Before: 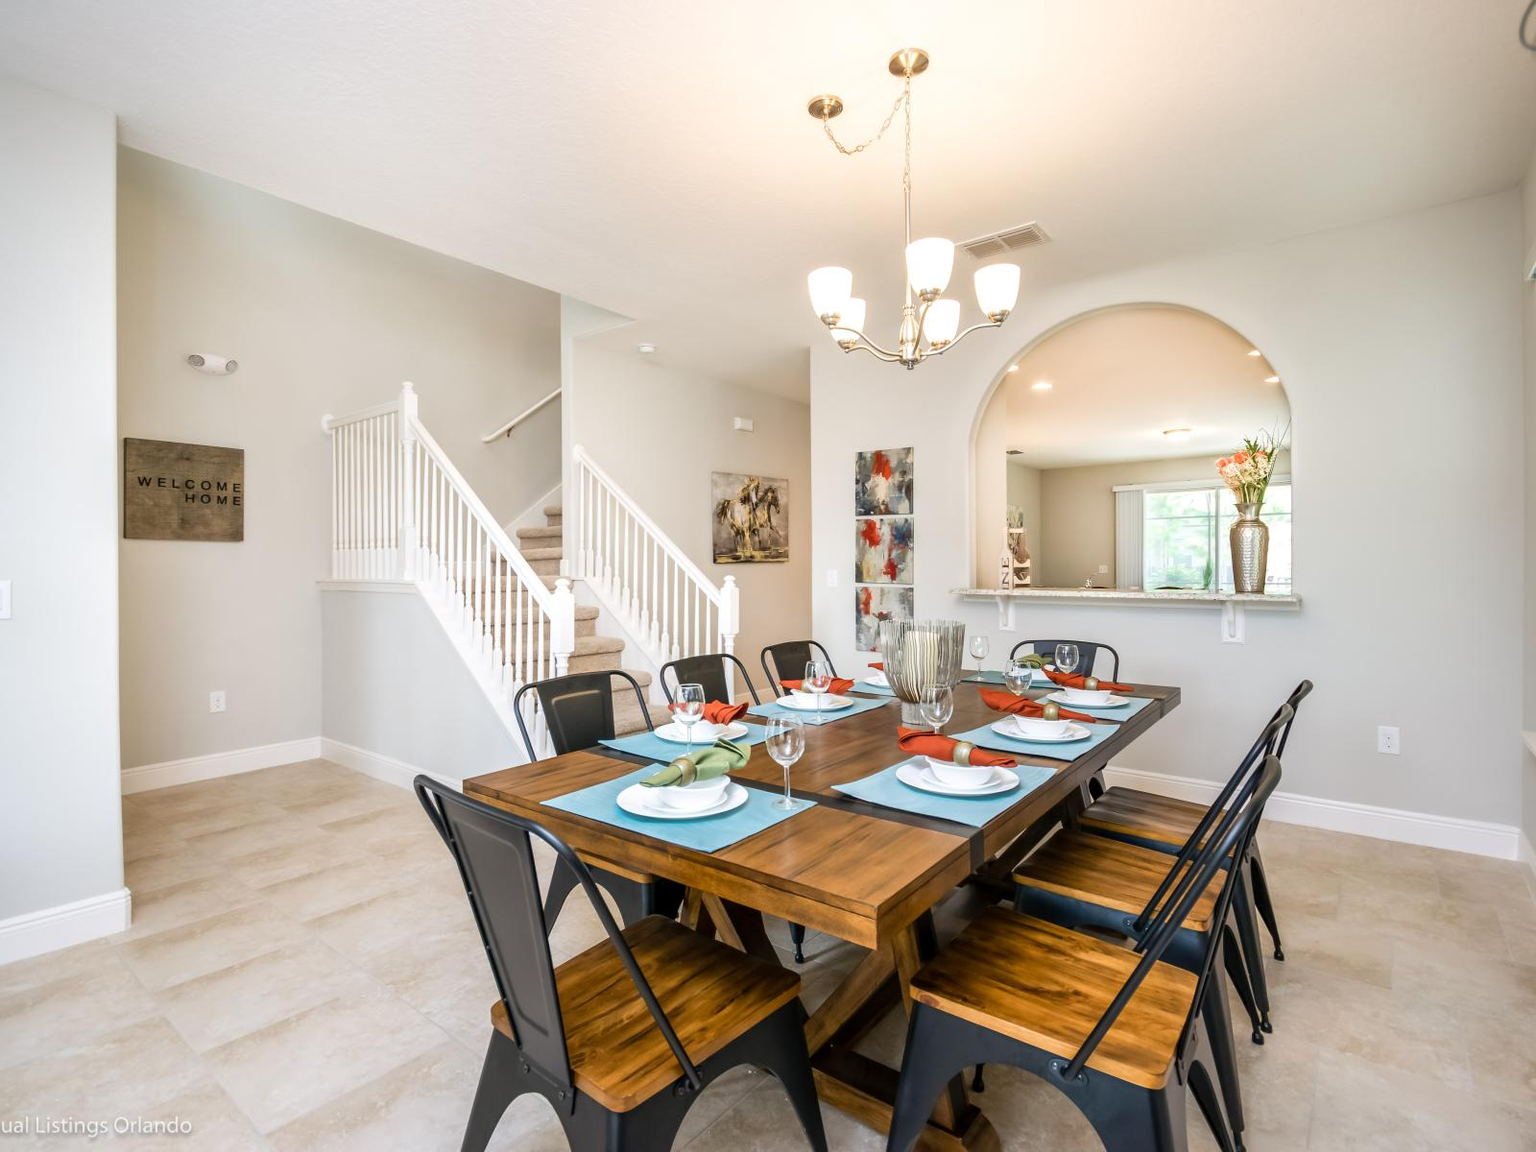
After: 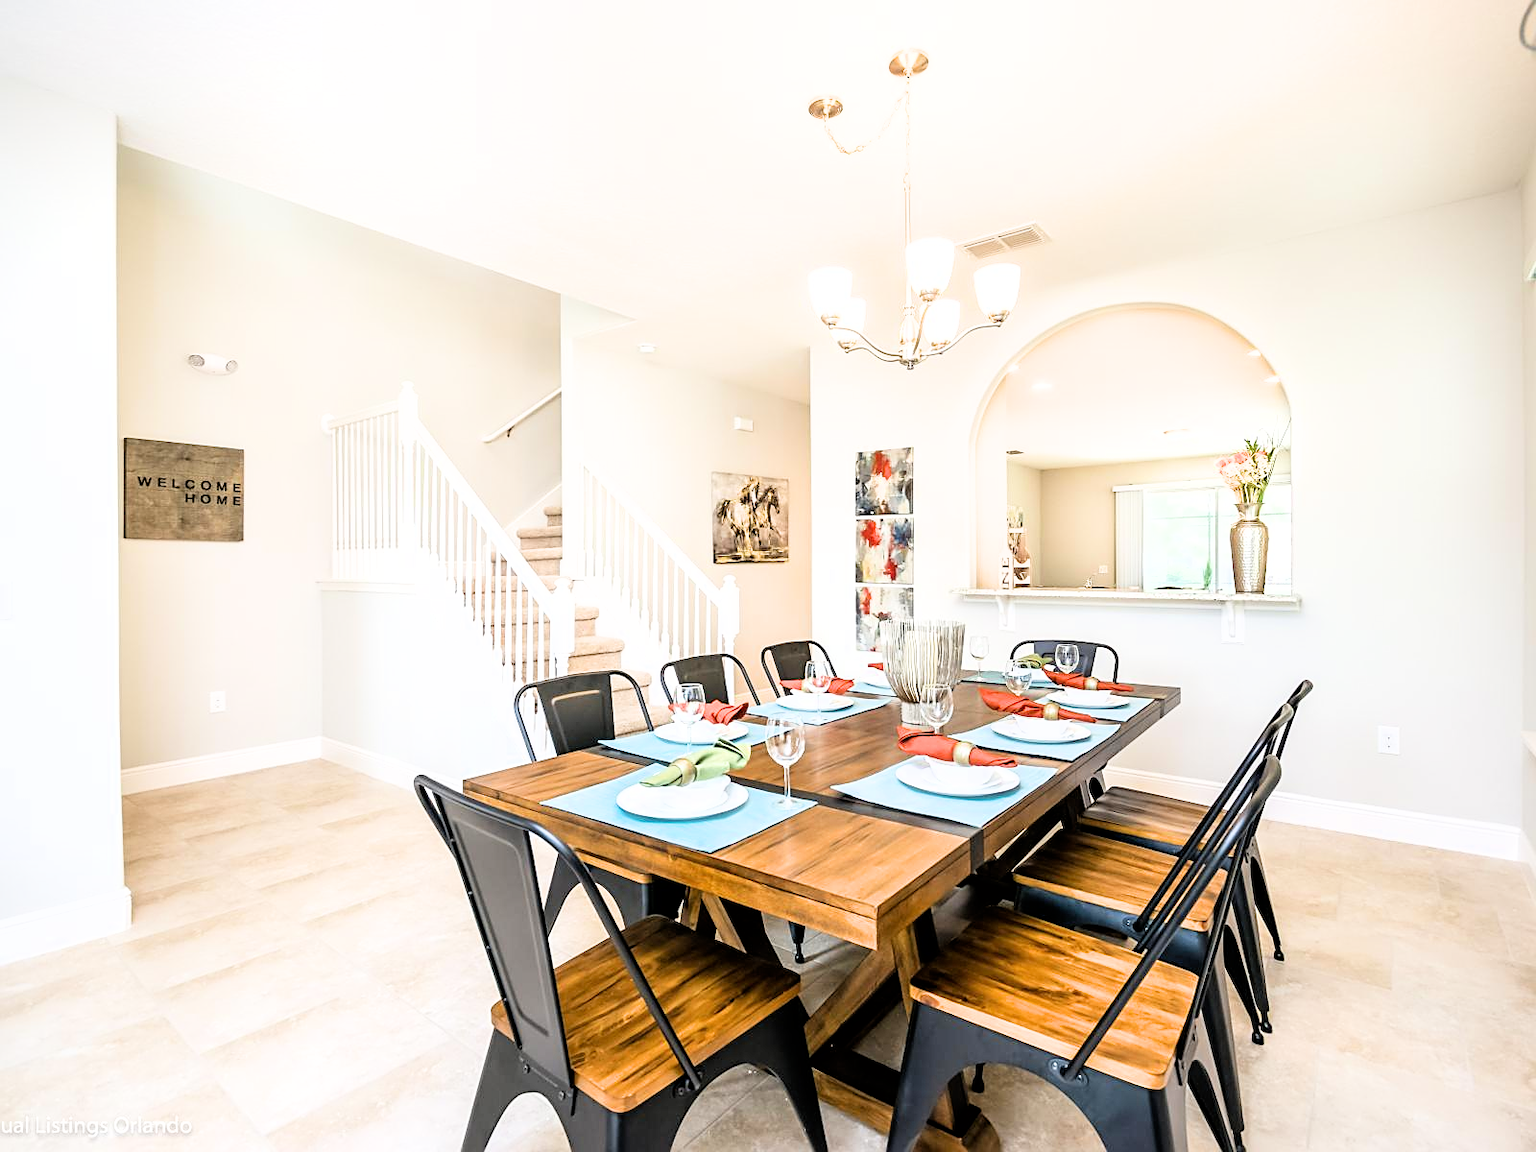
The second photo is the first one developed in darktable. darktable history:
sharpen: amount 0.498
contrast brightness saturation: contrast 0.072
filmic rgb: black relative exposure -11.91 EV, white relative exposure 5.44 EV, hardness 4.5, latitude 49.2%, contrast 1.142
exposure: black level correction 0, exposure 1.106 EV, compensate exposure bias true, compensate highlight preservation false
